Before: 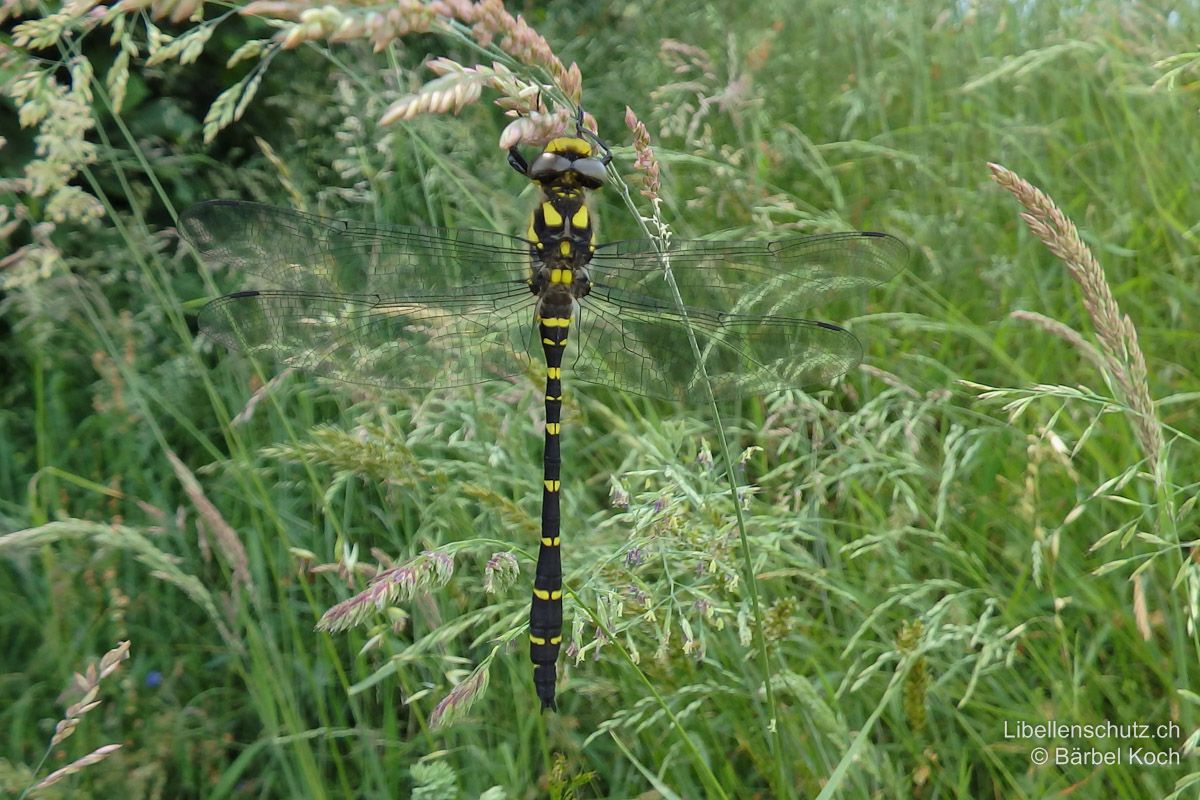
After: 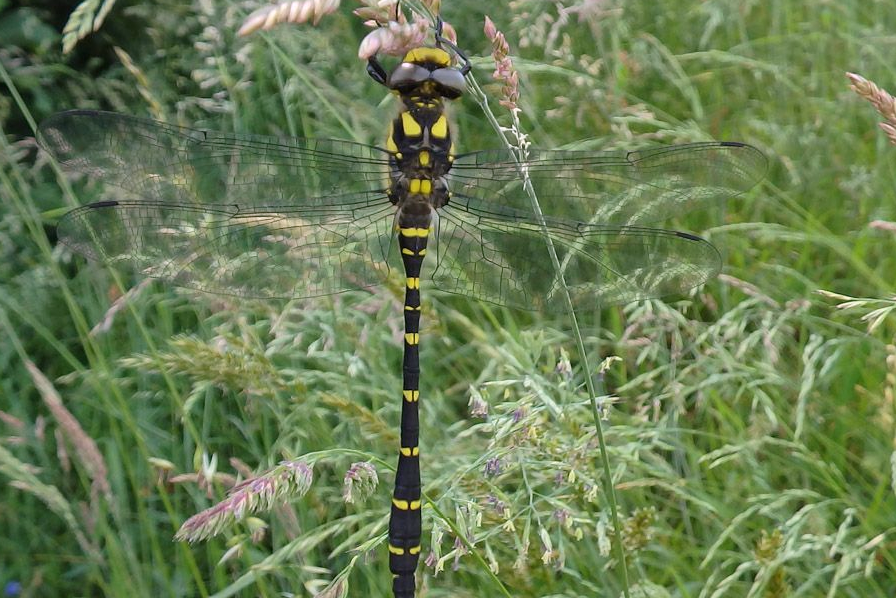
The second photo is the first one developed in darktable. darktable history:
crop and rotate: left 11.831%, top 11.346%, right 13.429%, bottom 13.899%
white balance: red 1.05, blue 1.072
